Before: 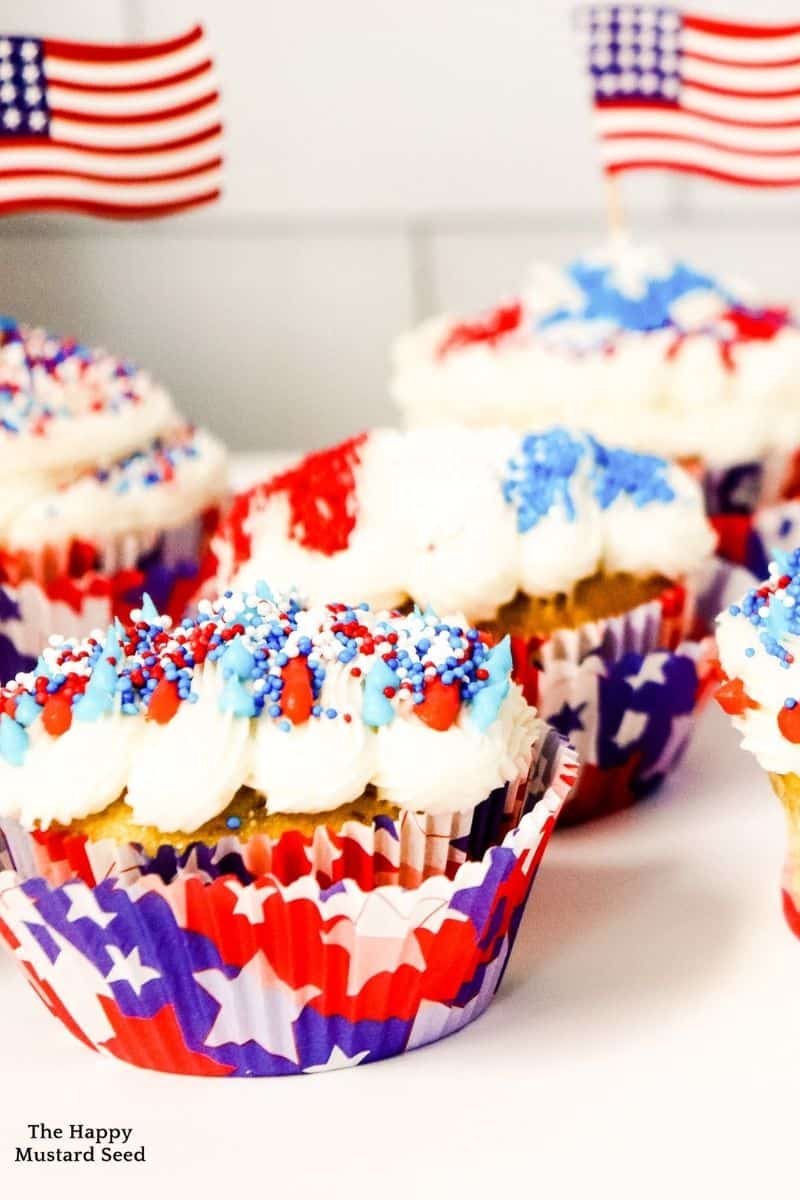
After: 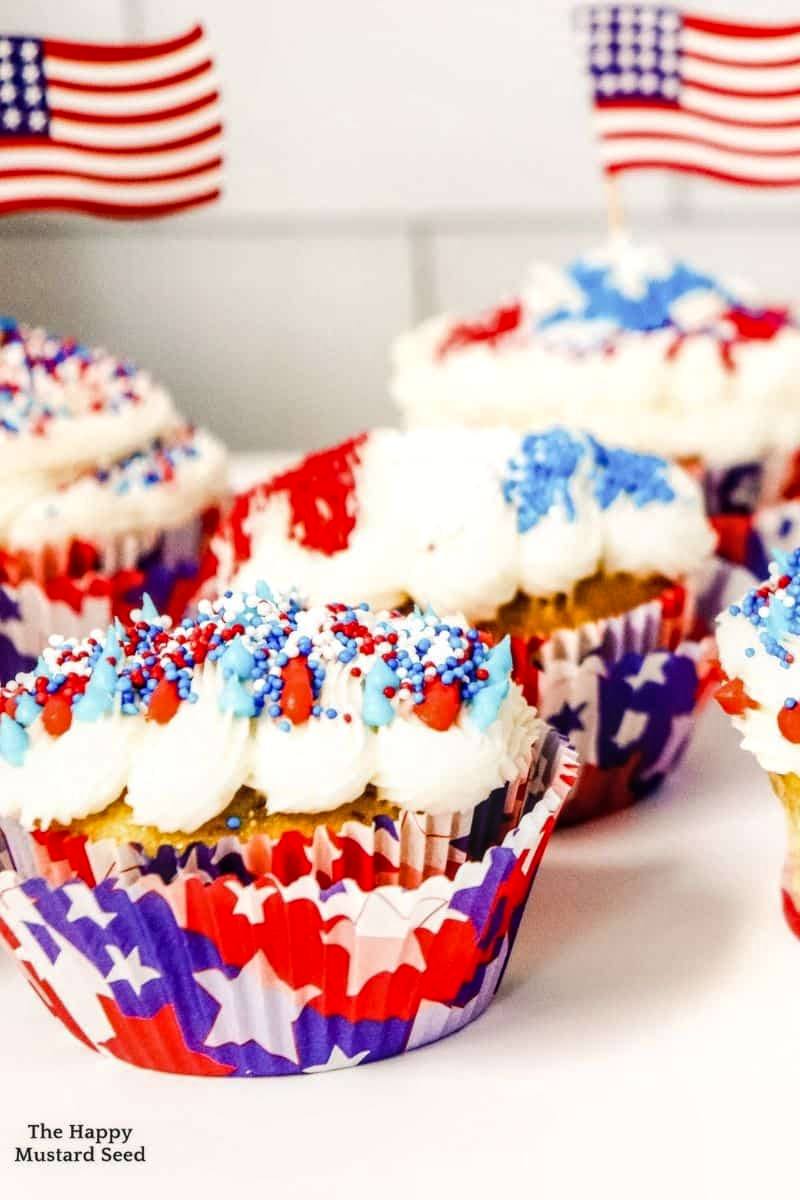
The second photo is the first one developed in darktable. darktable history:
local contrast: highlights 24%, detail 130%
